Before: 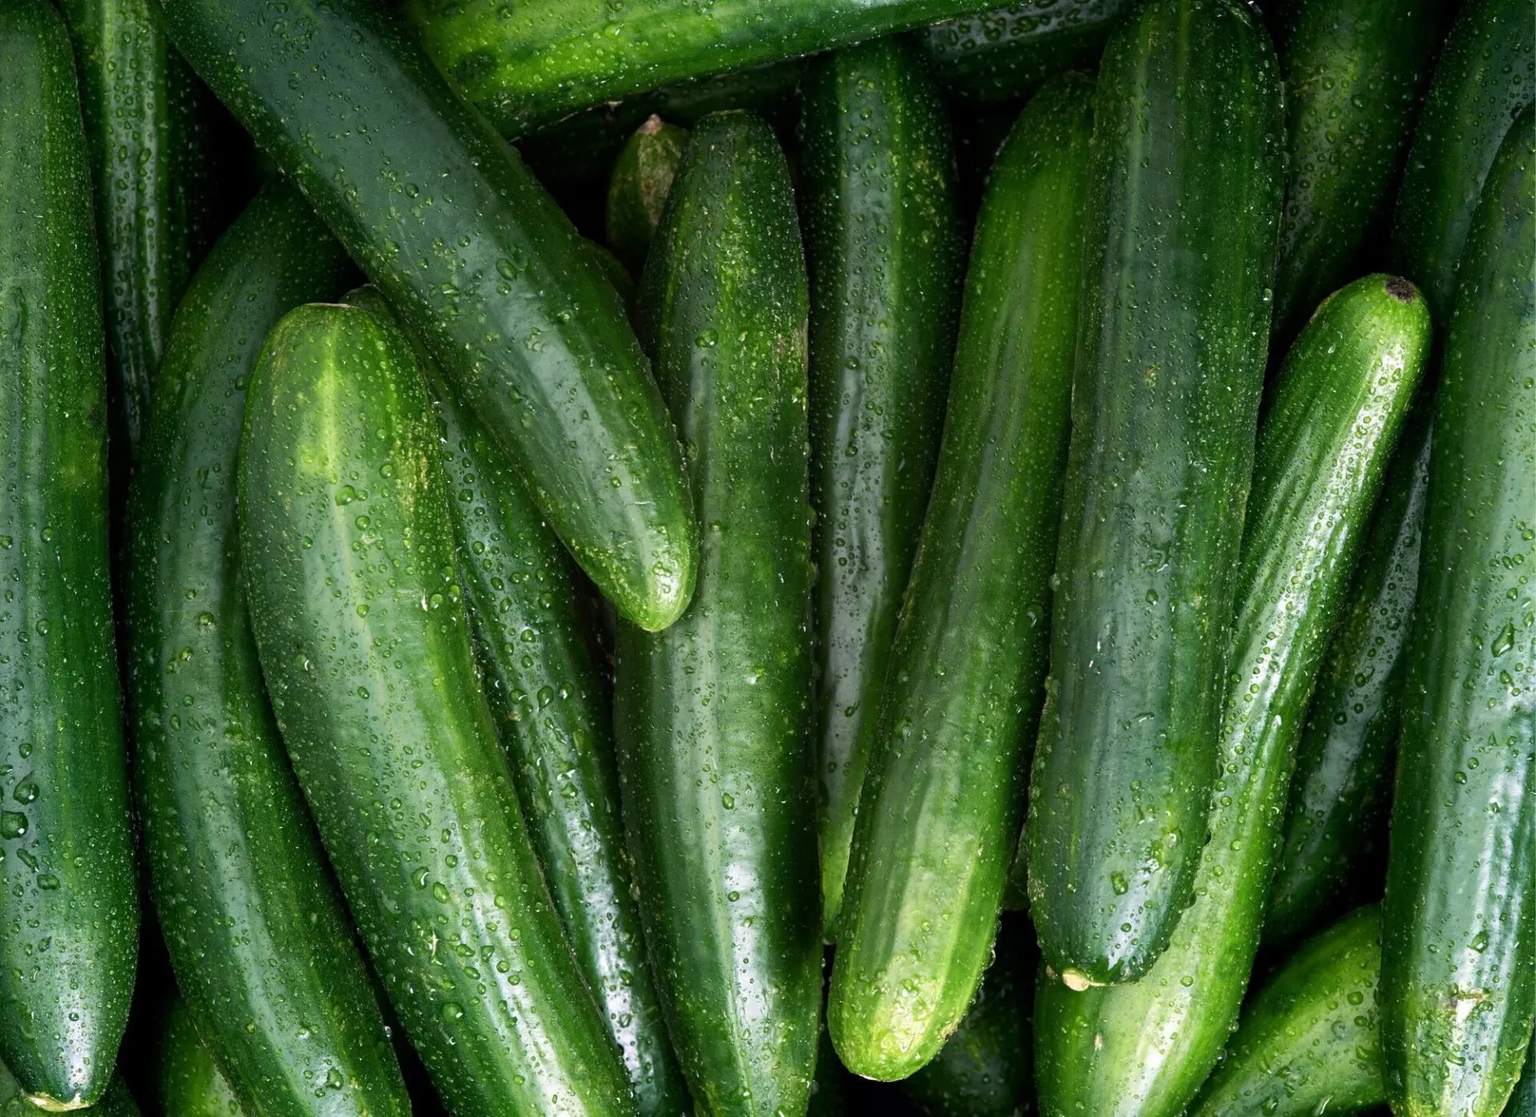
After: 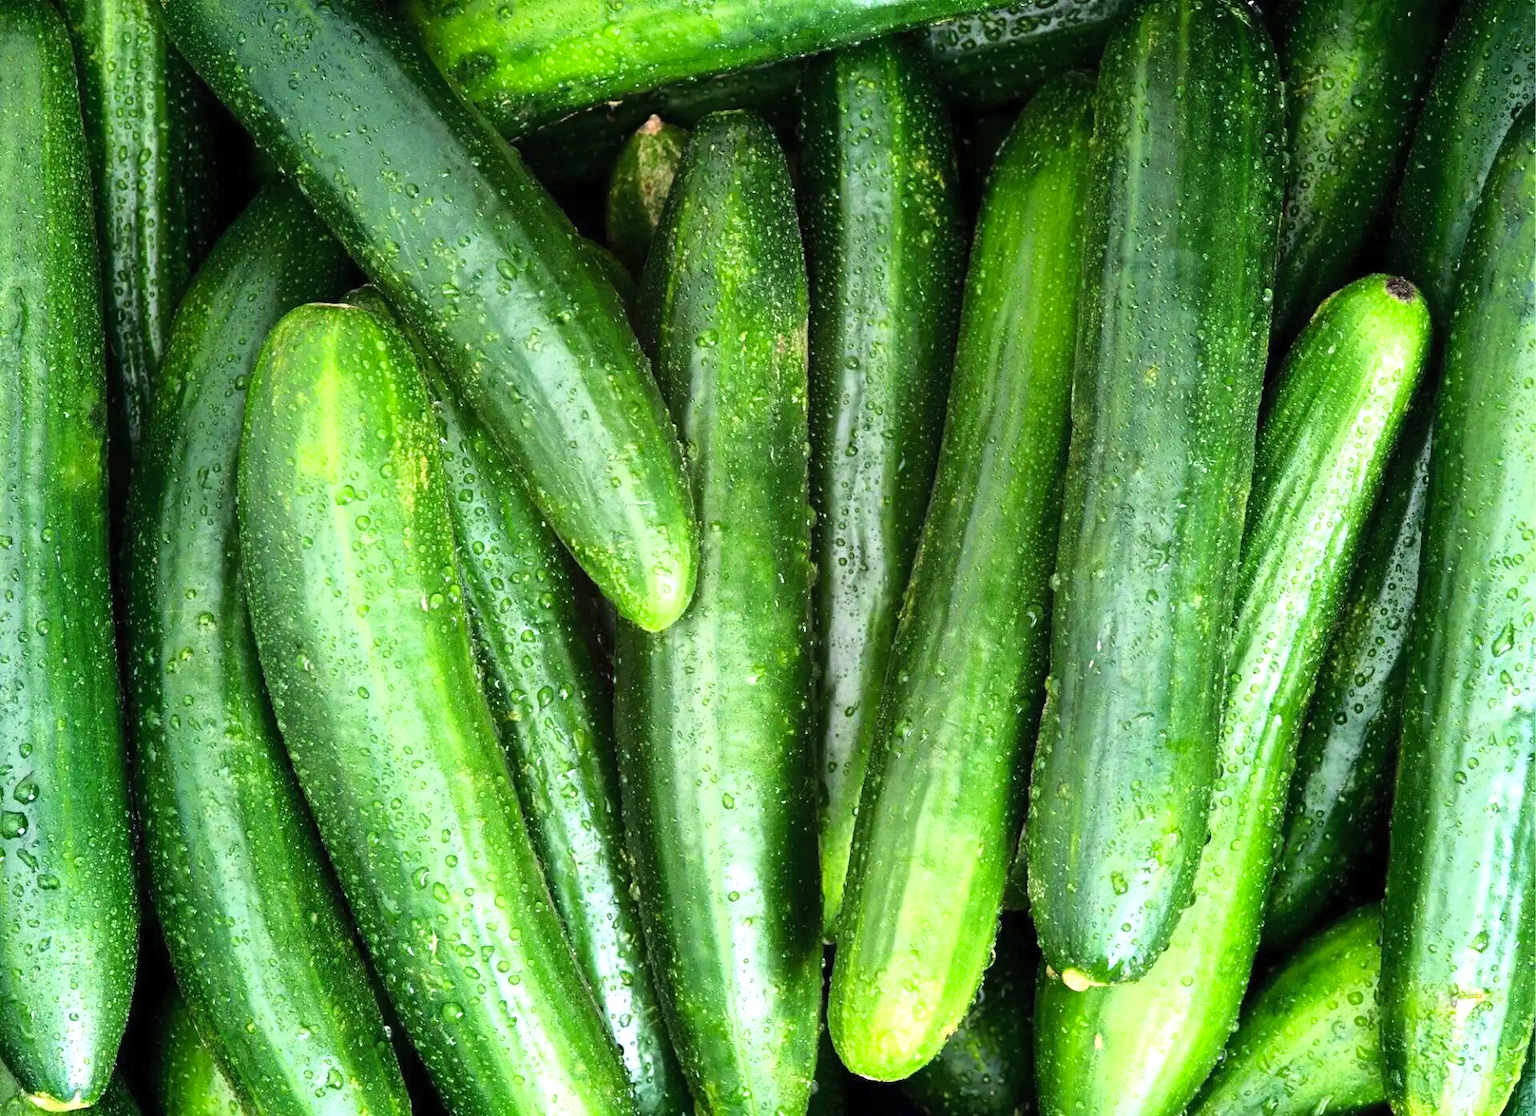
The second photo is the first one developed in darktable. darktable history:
contrast brightness saturation: contrast 0.03, brightness 0.06, saturation 0.13
exposure: exposure 0.574 EV, compensate highlight preservation false
base curve: curves: ch0 [(0, 0) (0.028, 0.03) (0.121, 0.232) (0.46, 0.748) (0.859, 0.968) (1, 1)]
